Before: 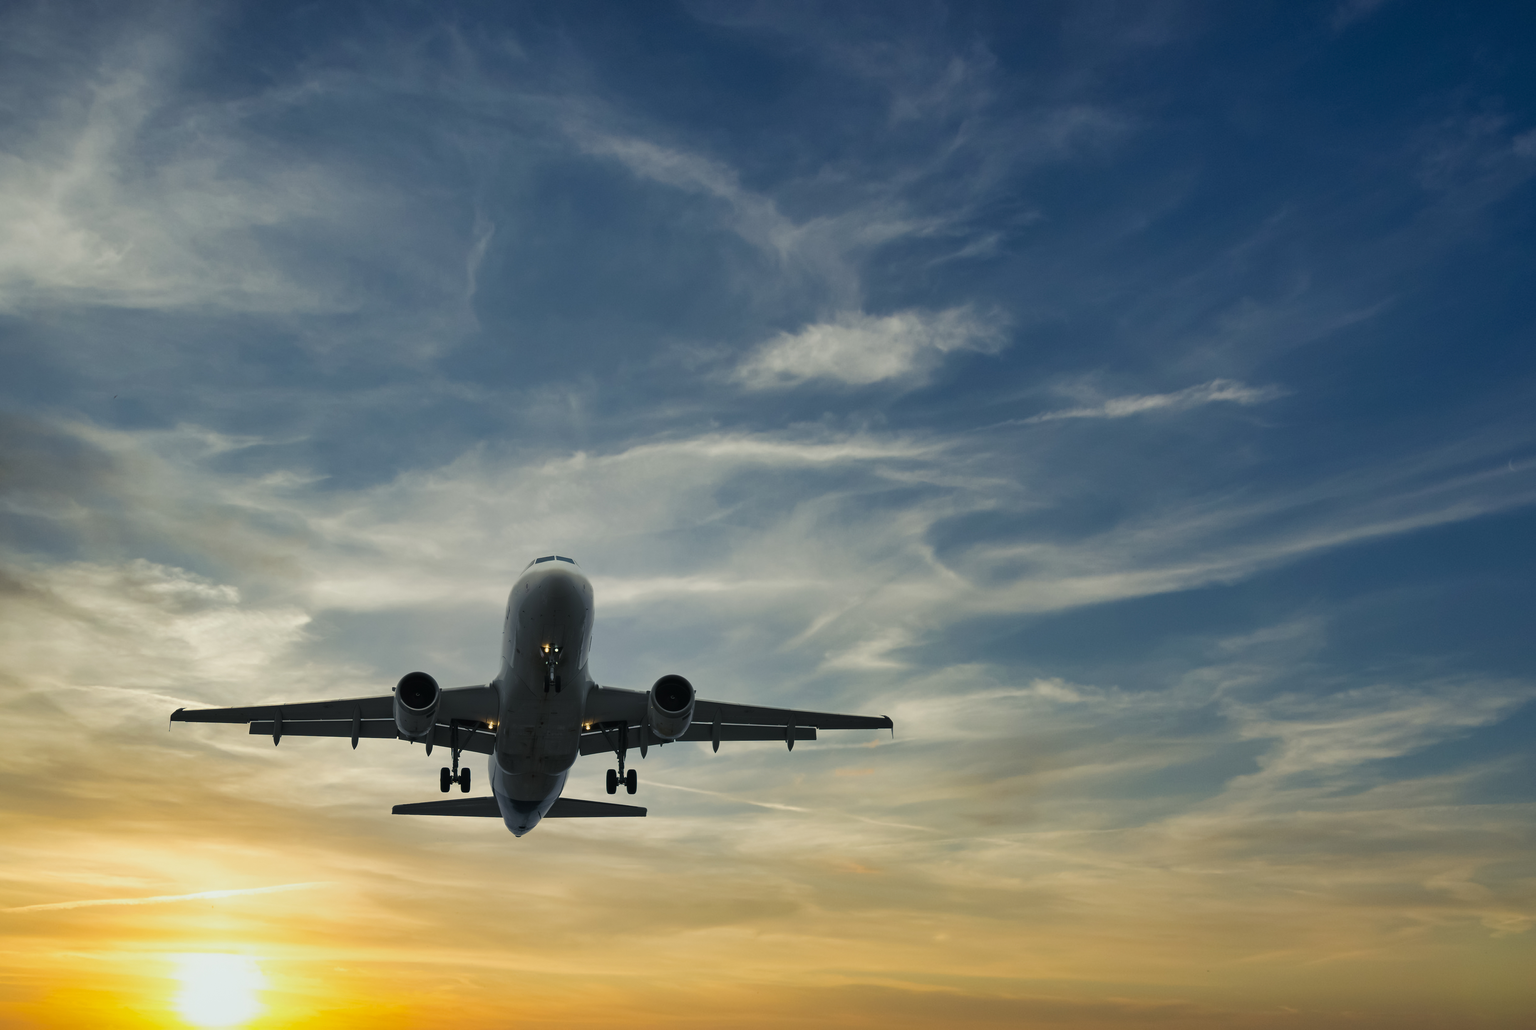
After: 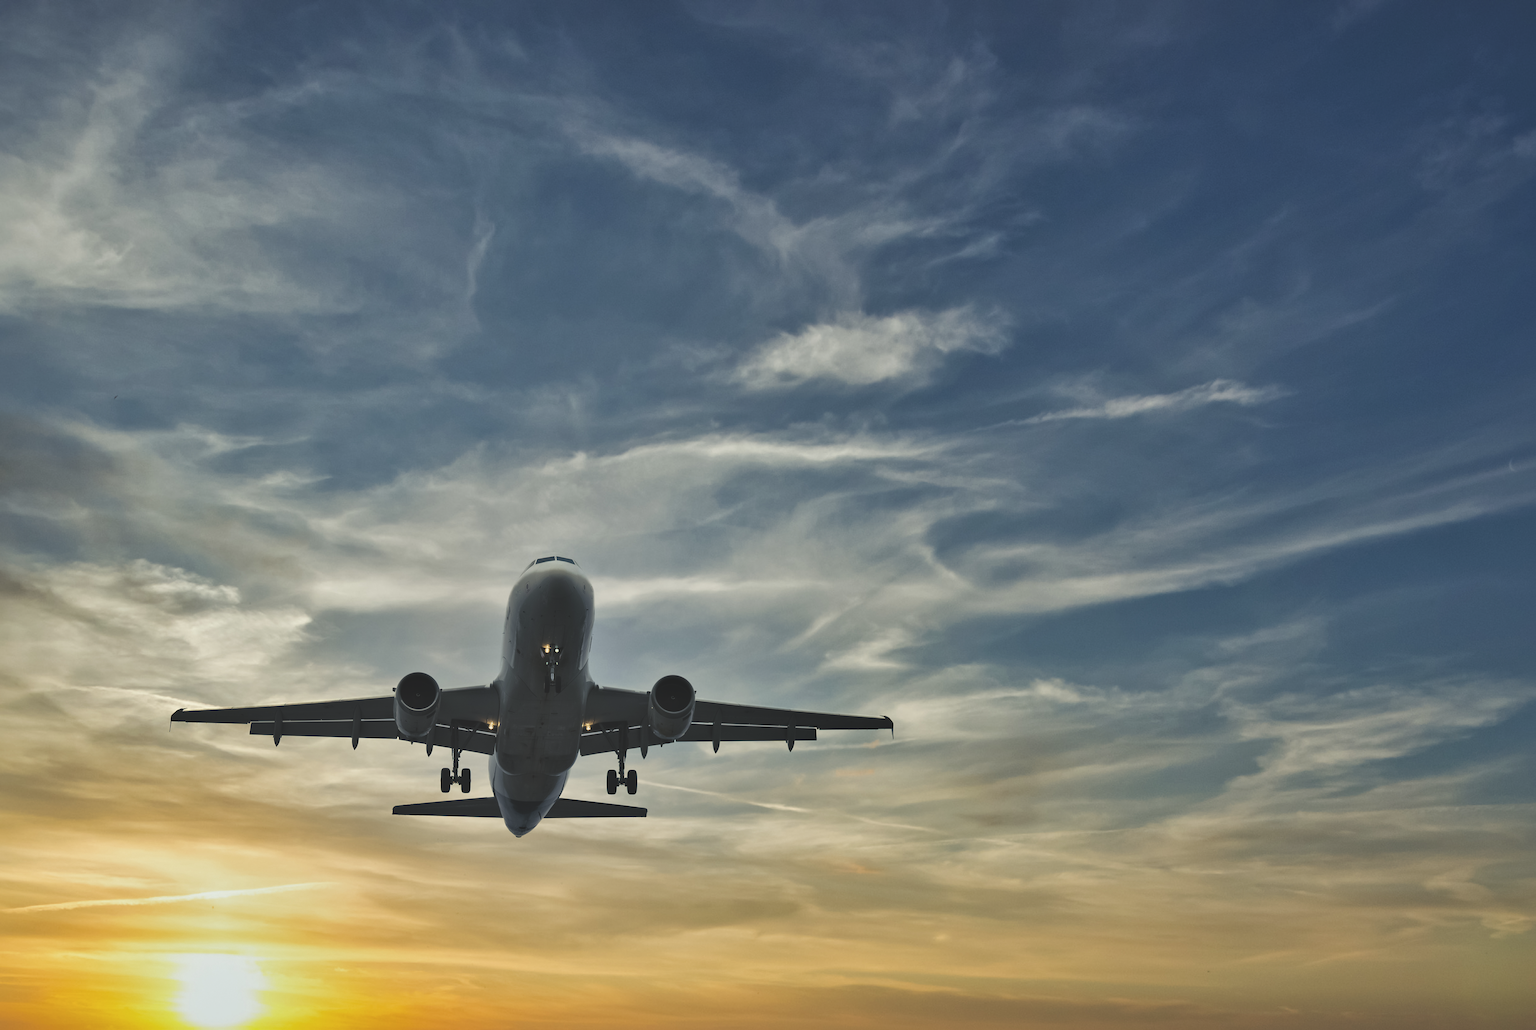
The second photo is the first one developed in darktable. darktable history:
shadows and highlights: shadows 25, highlights -25
local contrast: mode bilateral grid, contrast 25, coarseness 60, detail 151%, midtone range 0.2
exposure: black level correction -0.025, exposure -0.117 EV, compensate highlight preservation false
